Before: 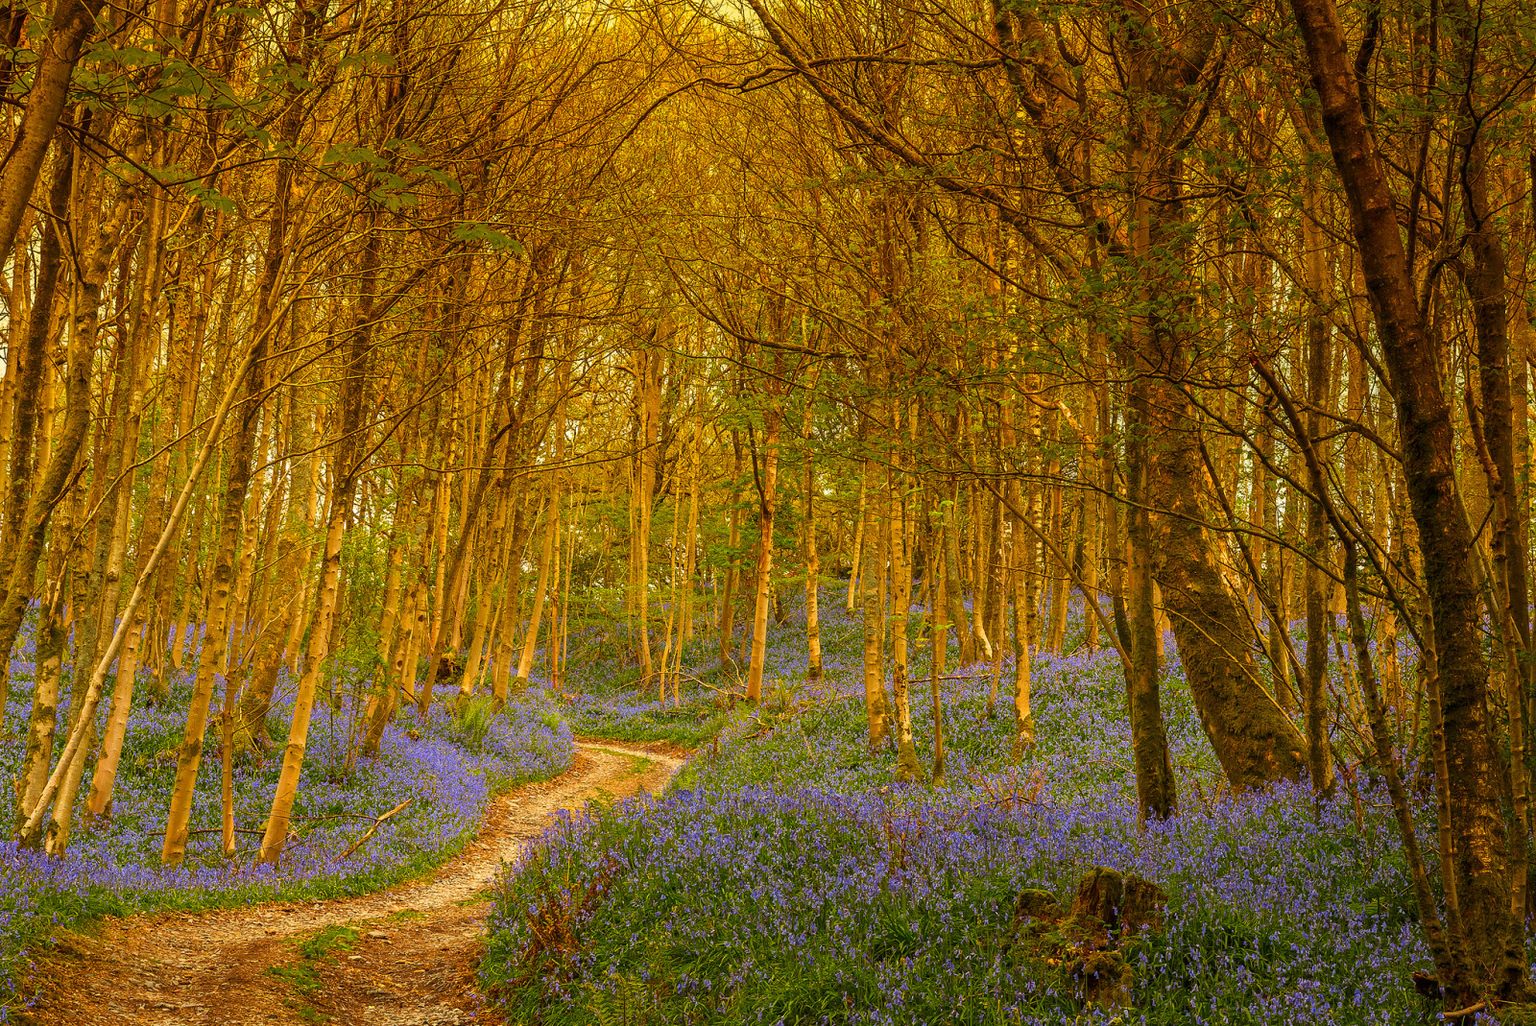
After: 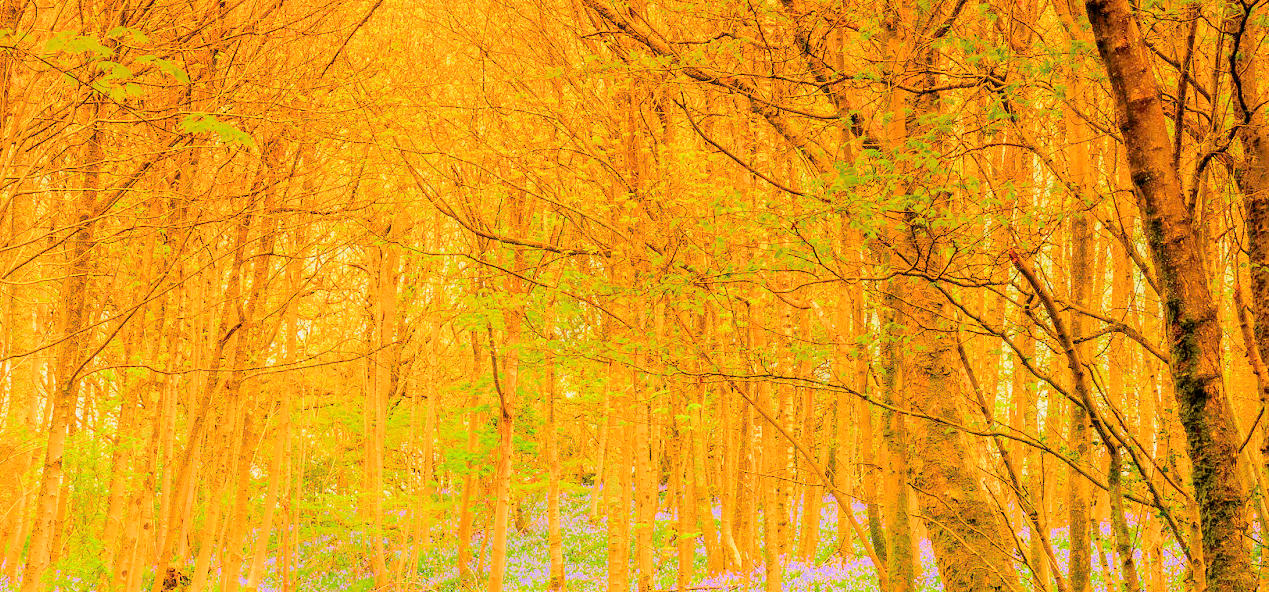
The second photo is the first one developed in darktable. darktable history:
crop: left 18.309%, top 11.109%, right 2.347%, bottom 33.452%
tone curve: curves: ch0 [(0.014, 0) (0.13, 0.09) (0.227, 0.211) (0.33, 0.395) (0.494, 0.615) (0.662, 0.76) (0.795, 0.846) (1, 0.969)]; ch1 [(0, 0) (0.366, 0.367) (0.447, 0.416) (0.473, 0.484) (0.504, 0.502) (0.525, 0.518) (0.564, 0.601) (0.634, 0.66) (0.746, 0.804) (1, 1)]; ch2 [(0, 0) (0.333, 0.346) (0.375, 0.375) (0.424, 0.43) (0.476, 0.498) (0.496, 0.505) (0.517, 0.522) (0.548, 0.548) (0.579, 0.618) (0.651, 0.674) (0.688, 0.728) (1, 1)], color space Lab, independent channels, preserve colors none
filmic rgb: middle gray luminance 3.4%, black relative exposure -5.88 EV, white relative exposure 6.36 EV, dynamic range scaling 22.21%, target black luminance 0%, hardness 2.29, latitude 46.23%, contrast 0.779, highlights saturation mix 99.2%, shadows ↔ highlights balance 0.098%, add noise in highlights 0.002, preserve chrominance max RGB, color science v3 (2019), use custom middle-gray values true, contrast in highlights soft
